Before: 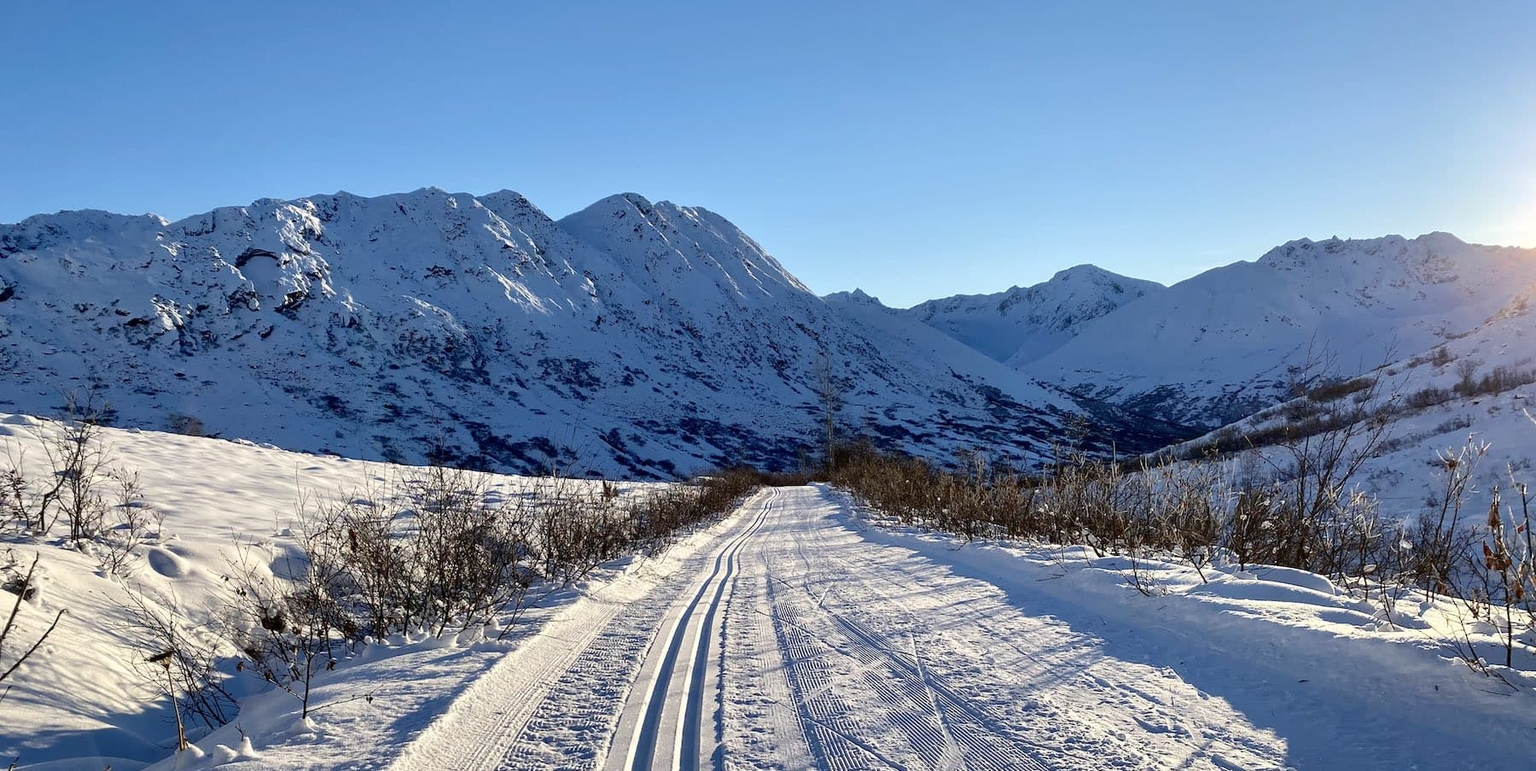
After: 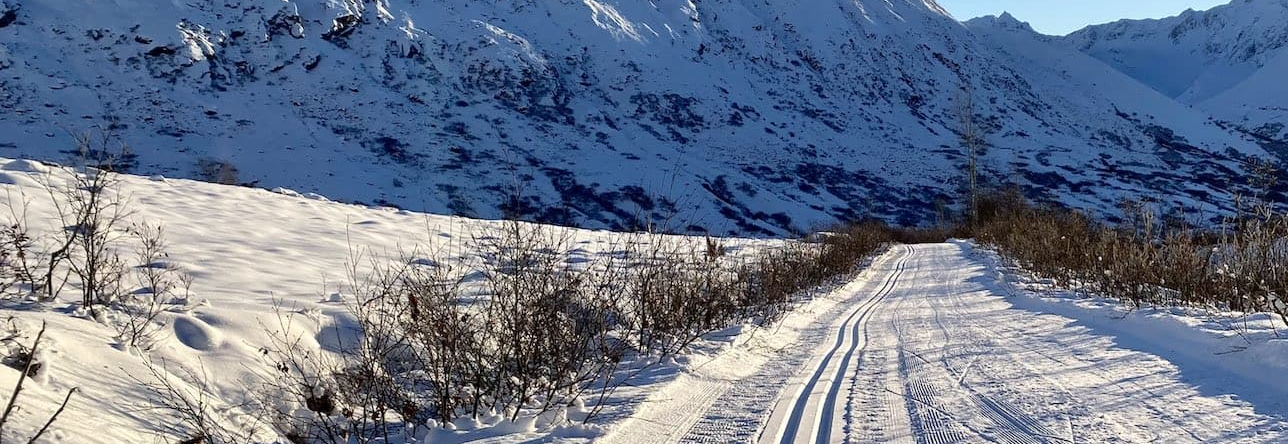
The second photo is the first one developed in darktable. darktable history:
crop: top 36.14%, right 28.406%, bottom 14.636%
